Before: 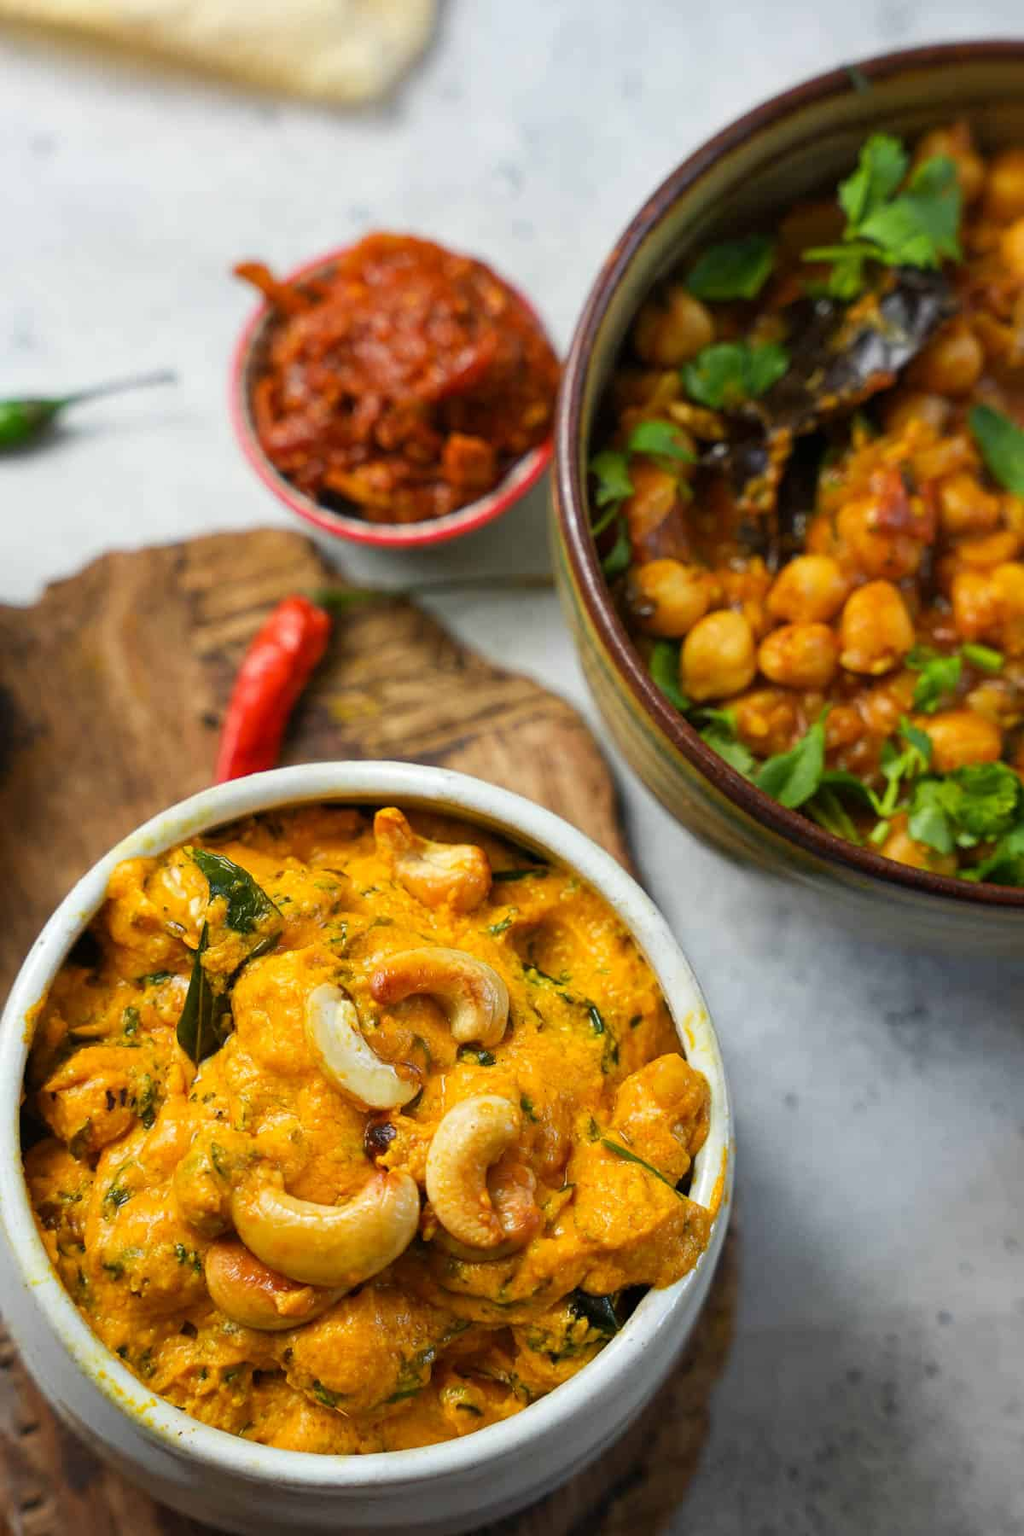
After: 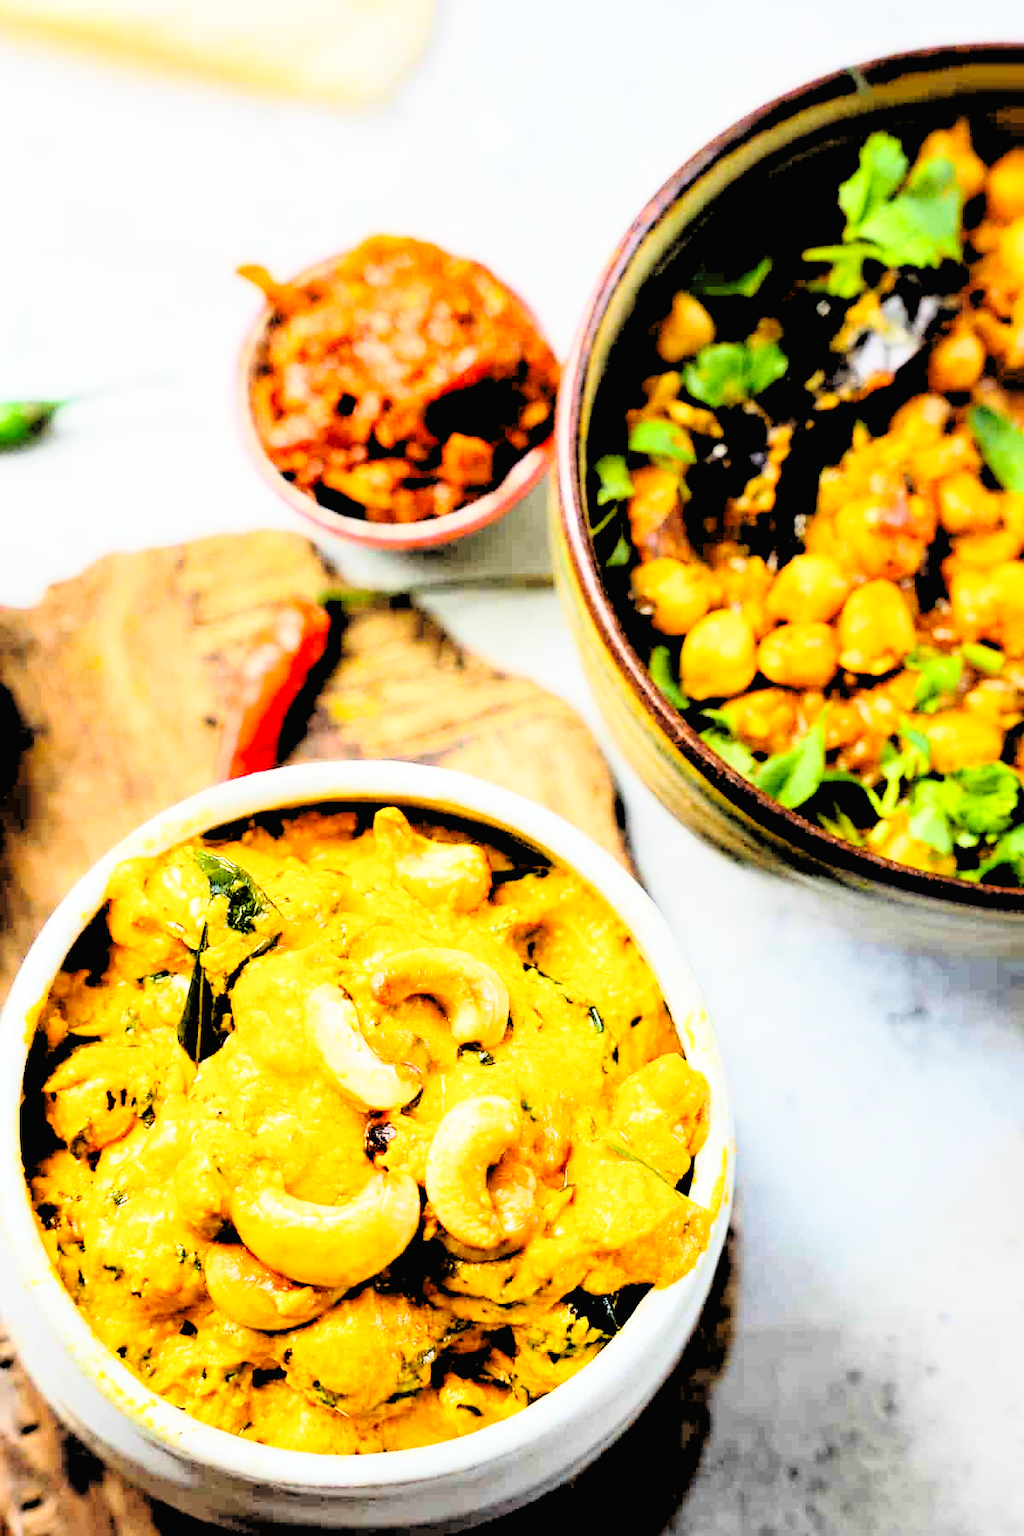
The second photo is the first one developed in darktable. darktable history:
base curve: curves: ch0 [(0, 0) (0.028, 0.03) (0.121, 0.232) (0.46, 0.748) (0.859, 0.968) (1, 1)], preserve colors none
rgb levels: levels [[0.027, 0.429, 0.996], [0, 0.5, 1], [0, 0.5, 1]]
tone curve: curves: ch0 [(0.016, 0.011) (0.084, 0.026) (0.469, 0.508) (0.721, 0.862) (1, 1)], color space Lab, linked channels, preserve colors none
